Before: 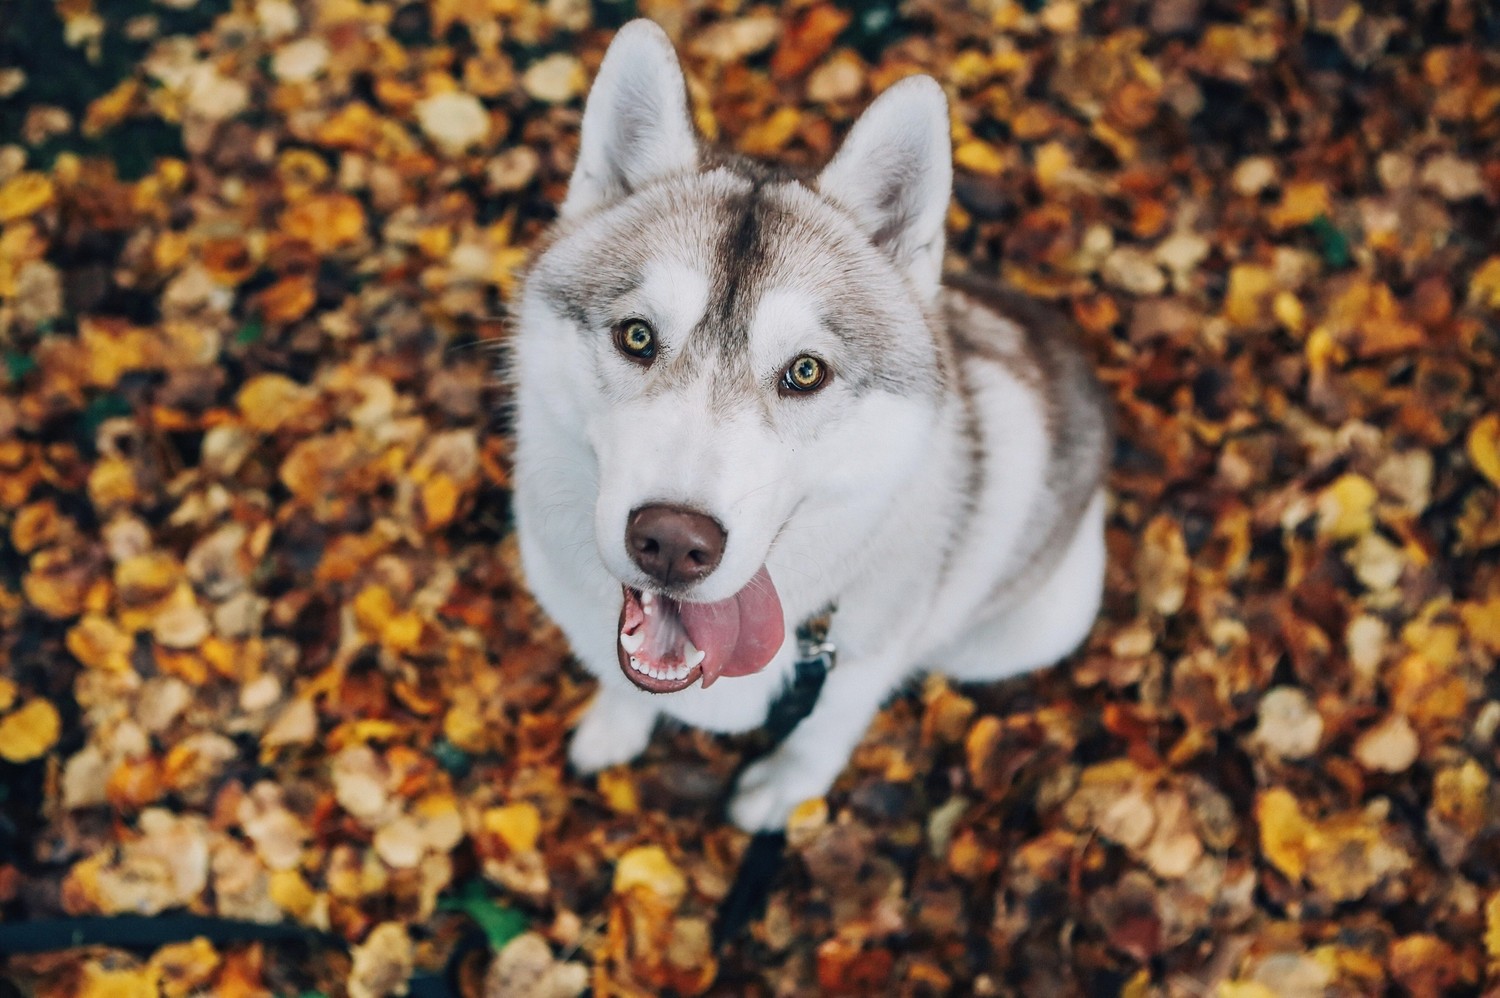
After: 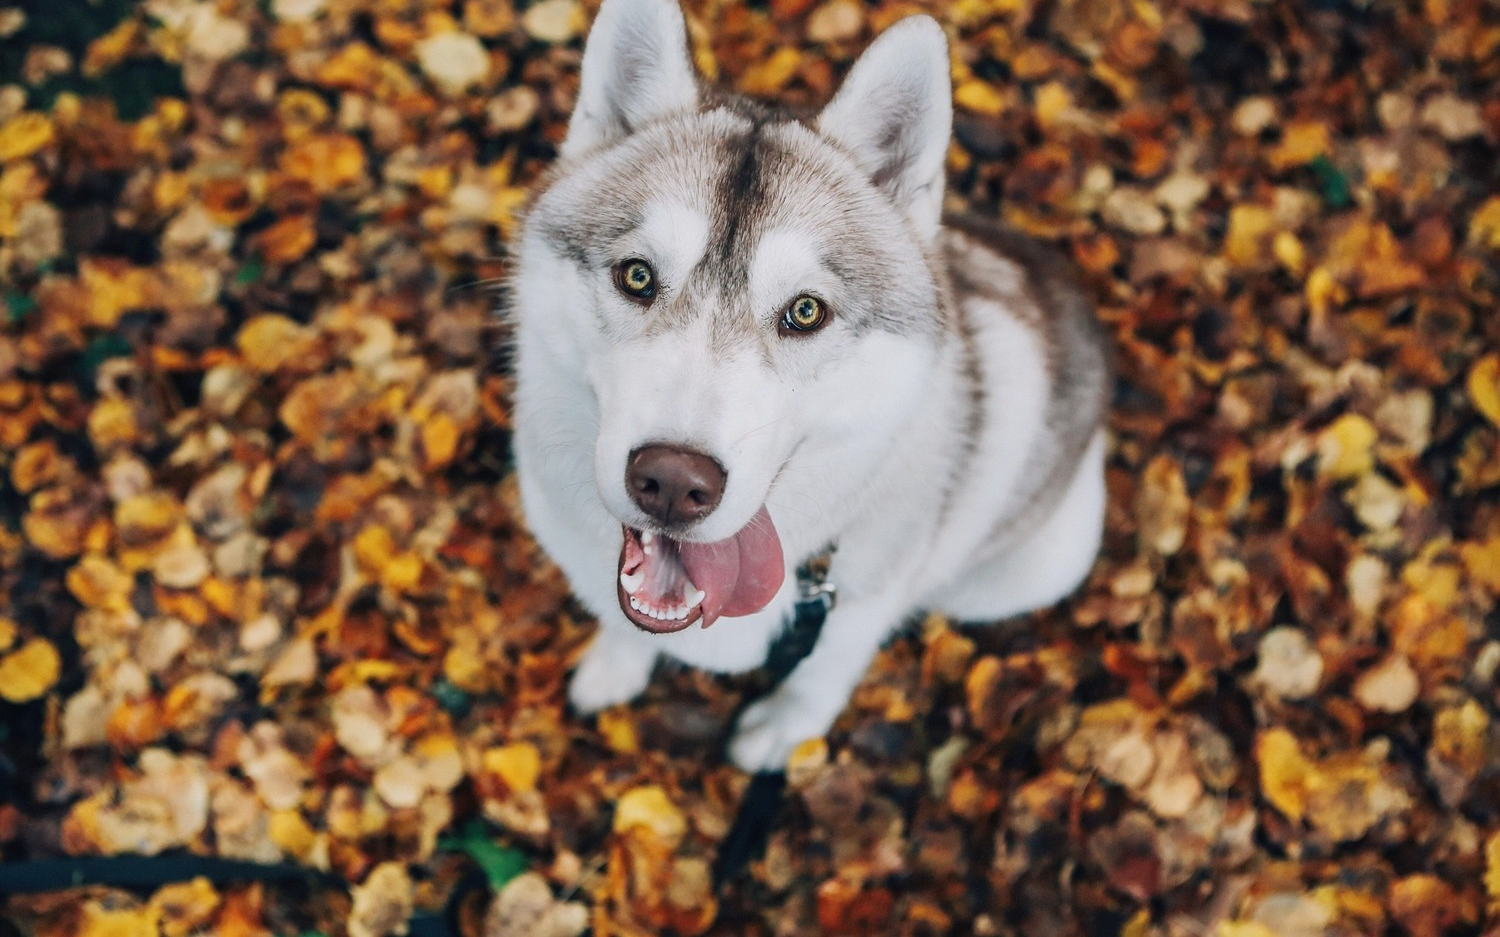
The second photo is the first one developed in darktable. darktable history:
crop and rotate: top 6.09%
